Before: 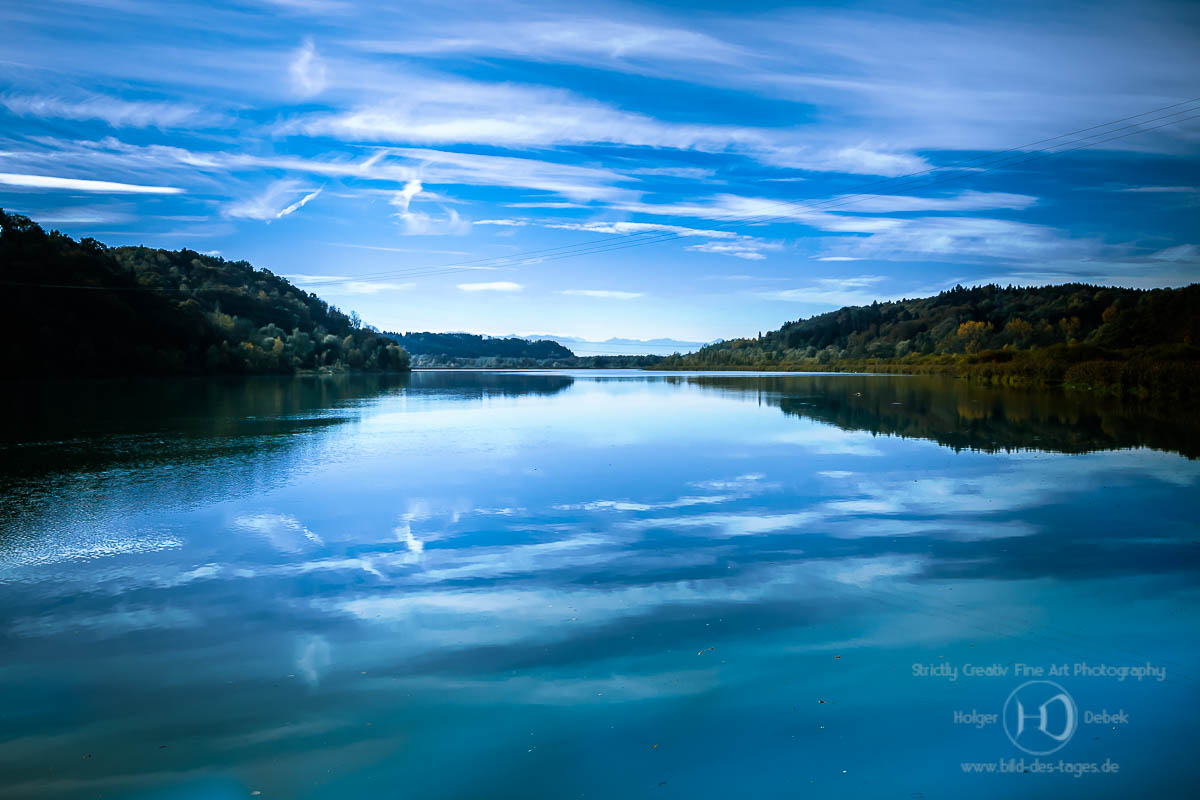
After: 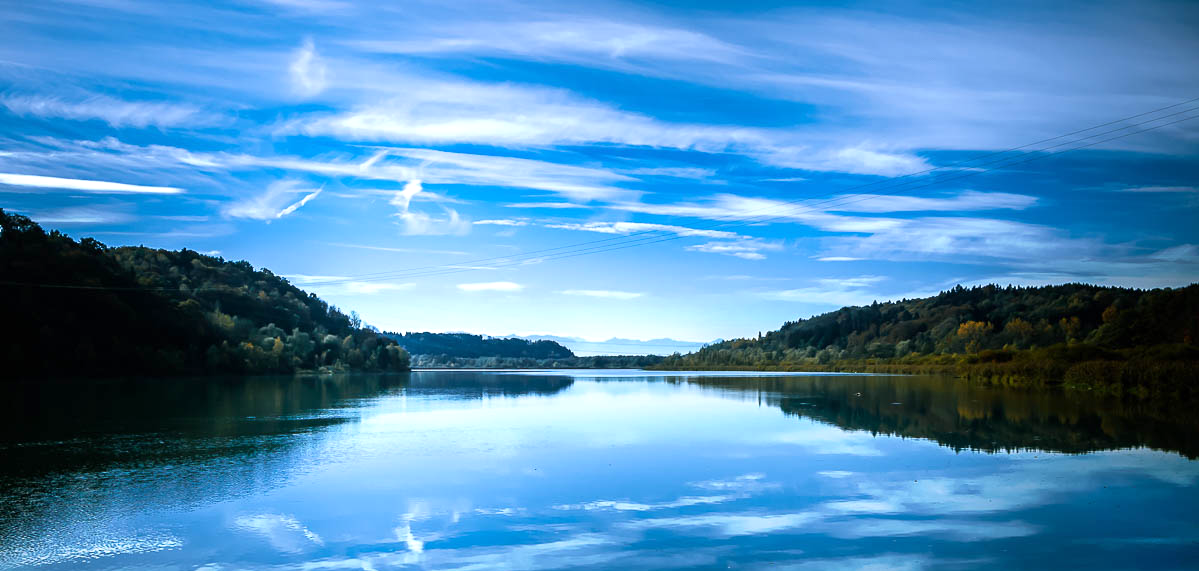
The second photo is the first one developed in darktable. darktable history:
crop: bottom 28.576%
exposure: exposure 0.217 EV, compensate highlight preservation false
color balance: contrast fulcrum 17.78%
